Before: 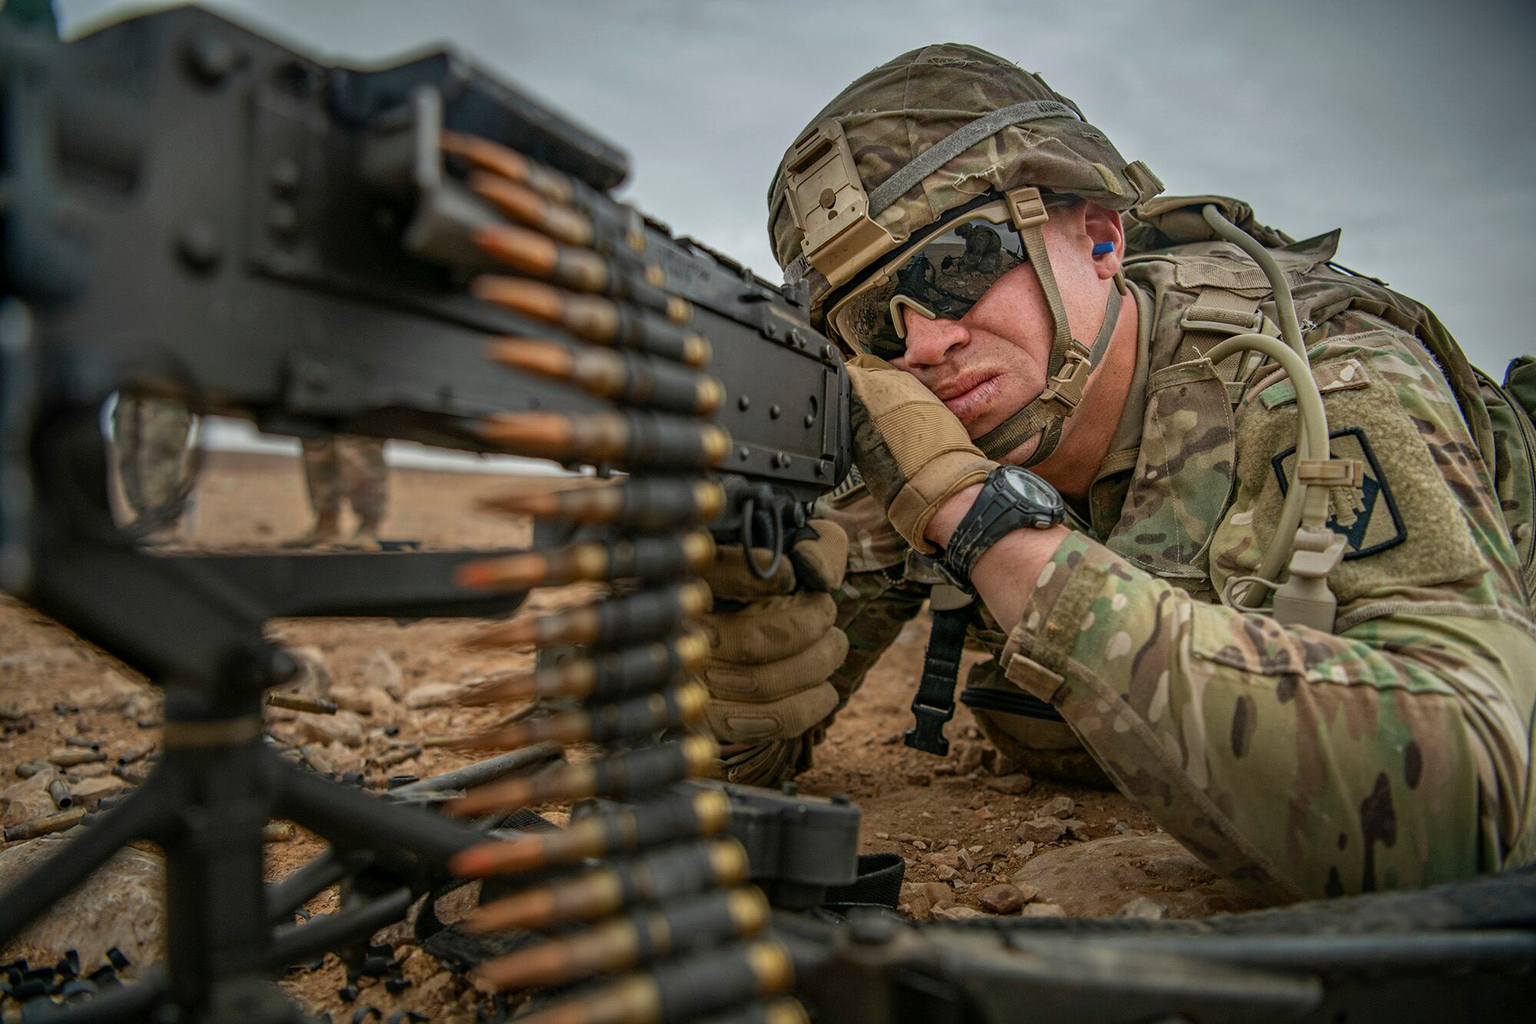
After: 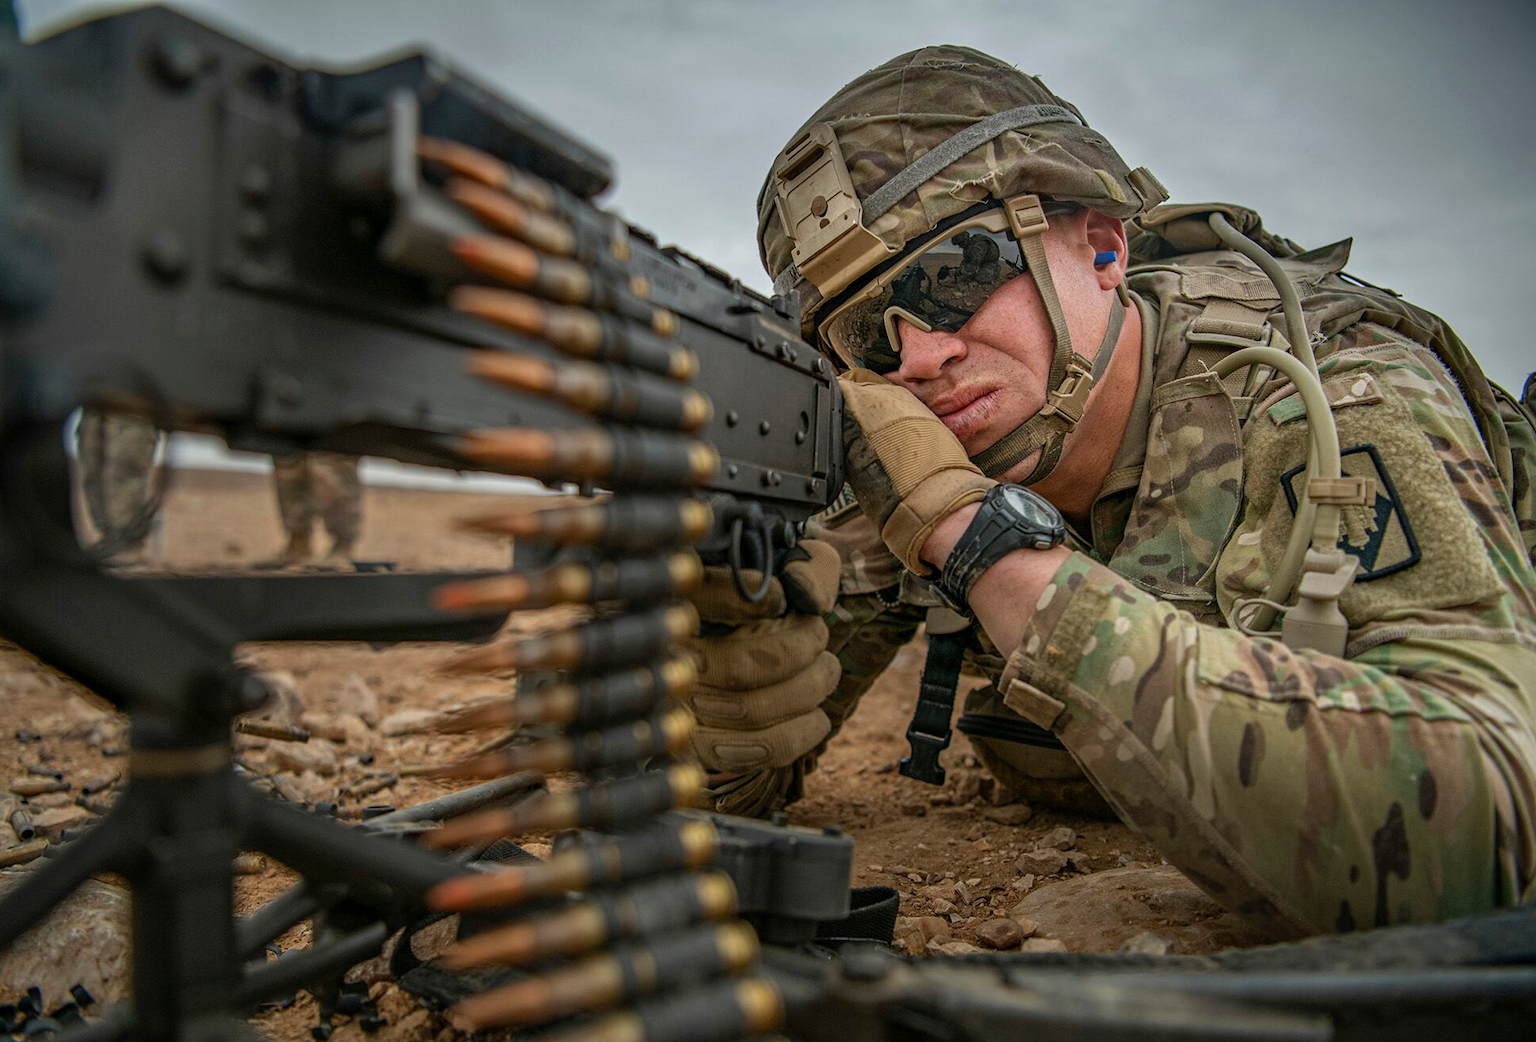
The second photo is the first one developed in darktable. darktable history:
crop and rotate: left 2.557%, right 1.156%, bottom 2.025%
